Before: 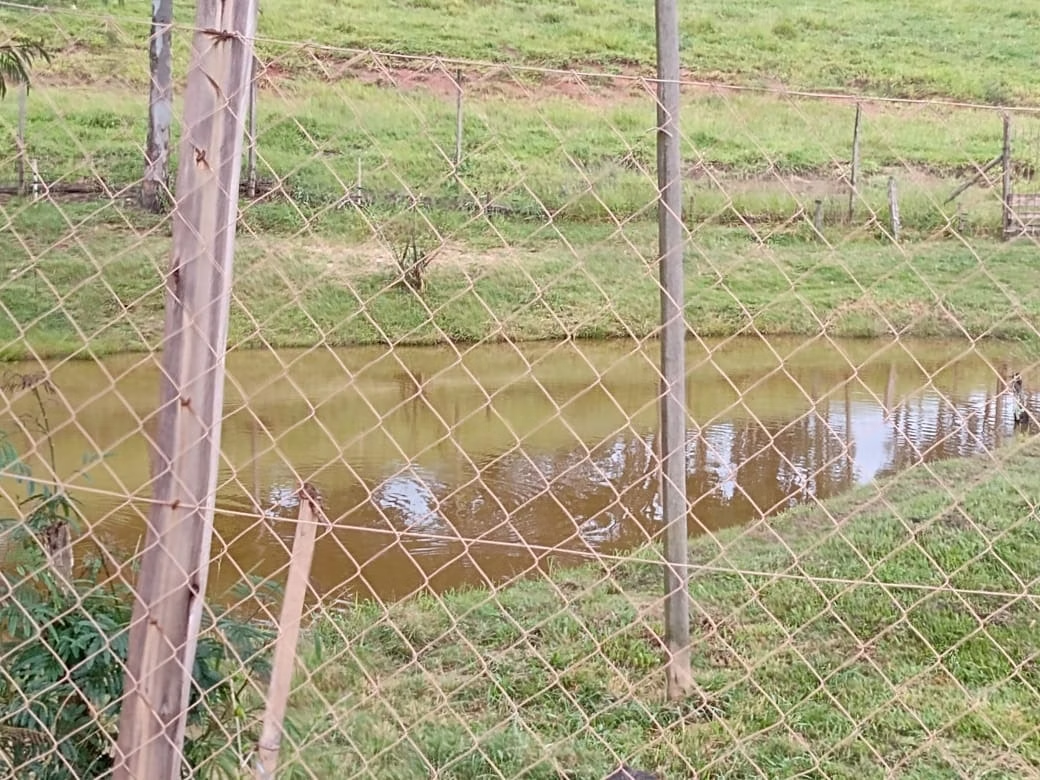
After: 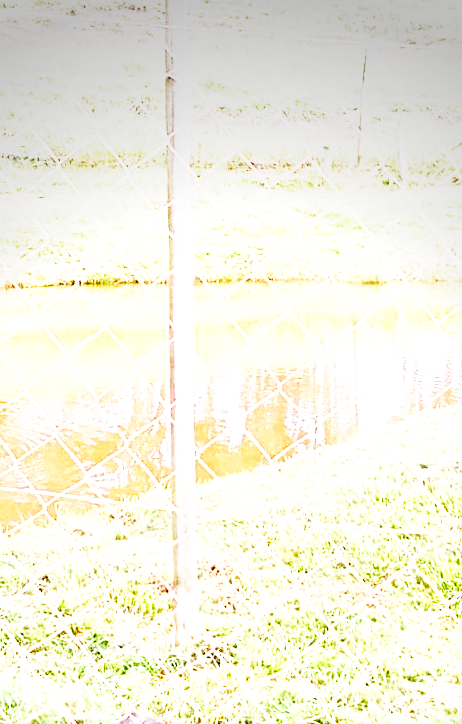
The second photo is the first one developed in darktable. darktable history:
tone equalizer: edges refinement/feathering 500, mask exposure compensation -1.57 EV, preserve details no
crop: left 47.317%, top 6.943%, right 8.09%
exposure: black level correction 0.008, exposure 0.978 EV, compensate highlight preservation false
contrast brightness saturation: contrast 0.034, brightness 0.057, saturation 0.122
color balance rgb: perceptual saturation grading › global saturation 0.518%, perceptual brilliance grading › global brilliance -5.525%, perceptual brilliance grading › highlights 24.466%, perceptual brilliance grading › mid-tones 6.873%, perceptual brilliance grading › shadows -4.916%, global vibrance 9.748%
base curve: curves: ch0 [(0, 0) (0.007, 0.004) (0.027, 0.03) (0.046, 0.07) (0.207, 0.54) (0.442, 0.872) (0.673, 0.972) (1, 1)], preserve colors none
vignetting: fall-off radius 61.2%, center (-0.025, 0.398)
